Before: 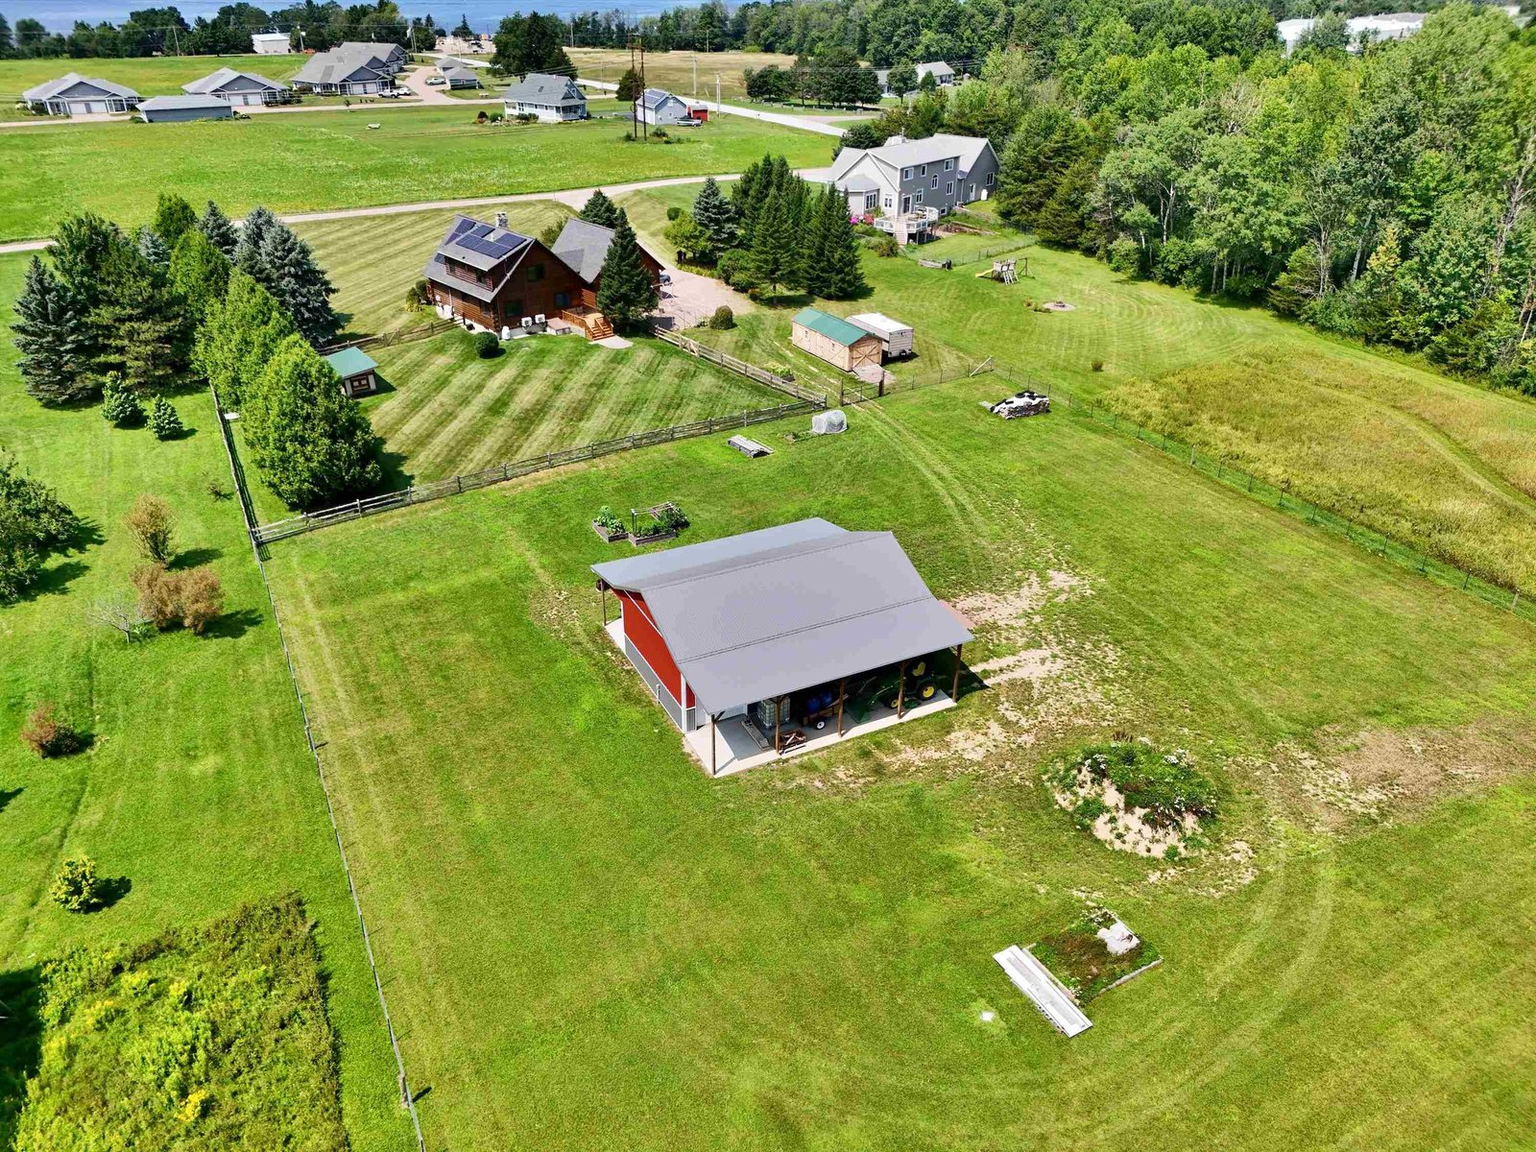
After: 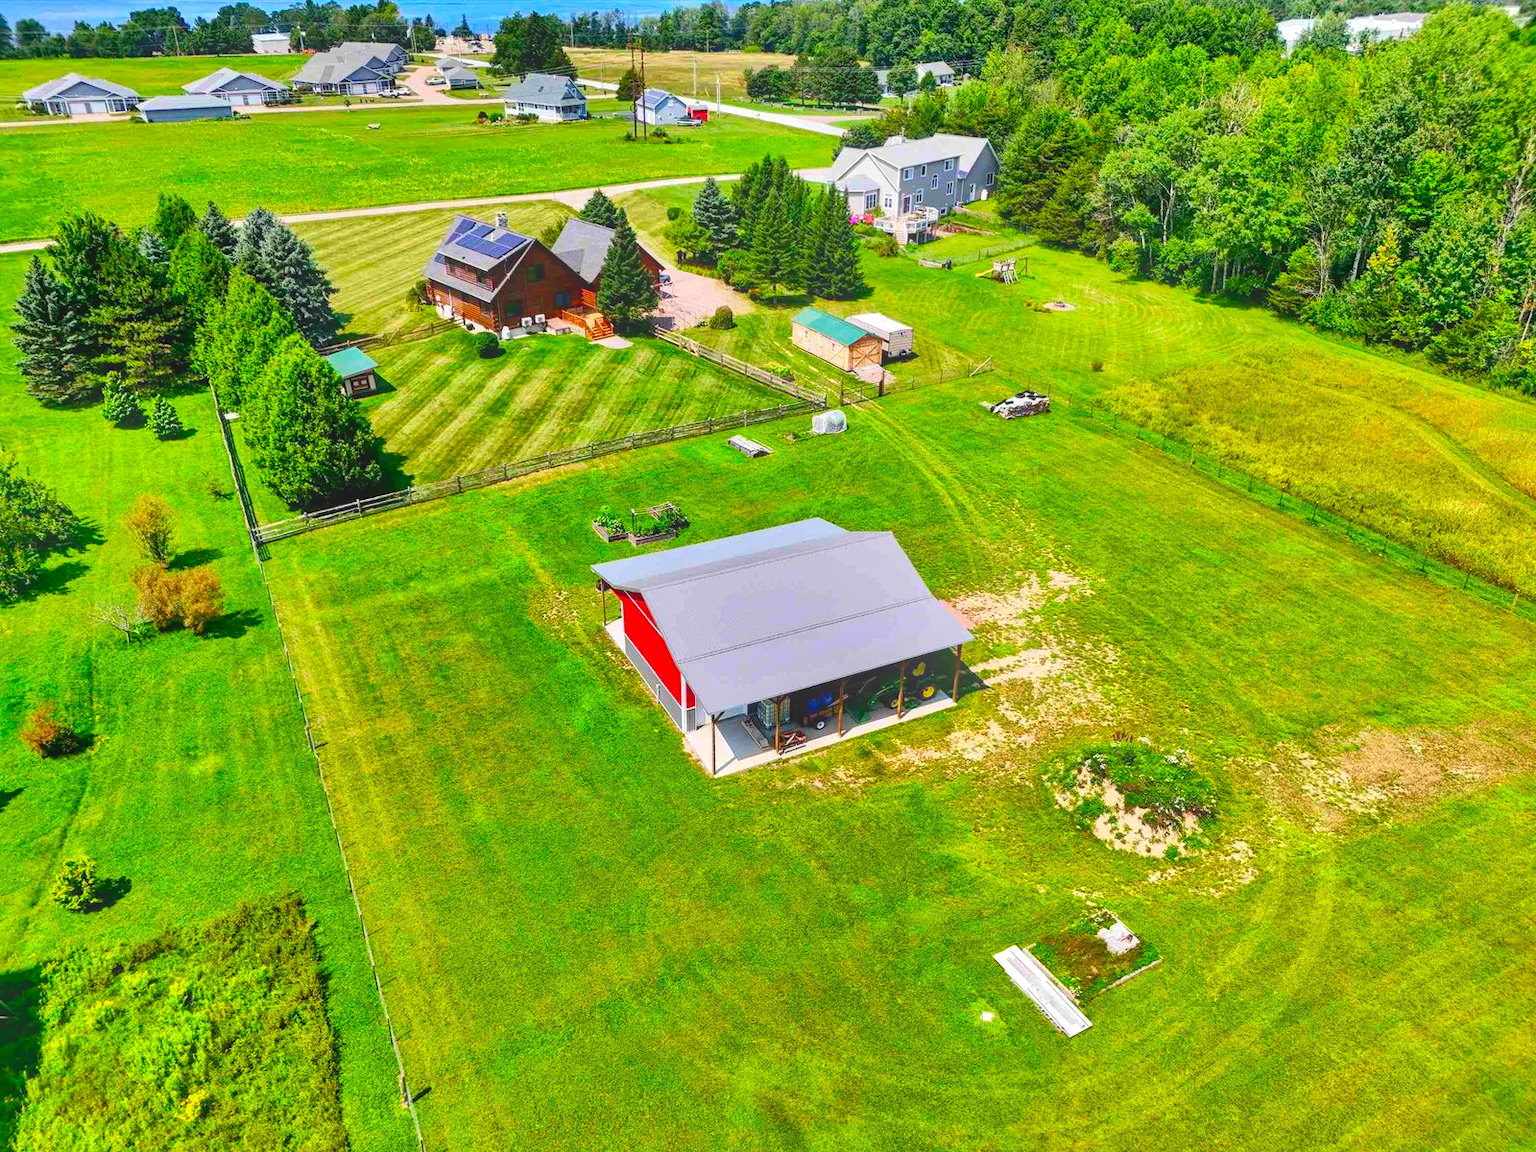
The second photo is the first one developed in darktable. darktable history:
local contrast: on, module defaults
color correction: saturation 1.8
bloom: on, module defaults
